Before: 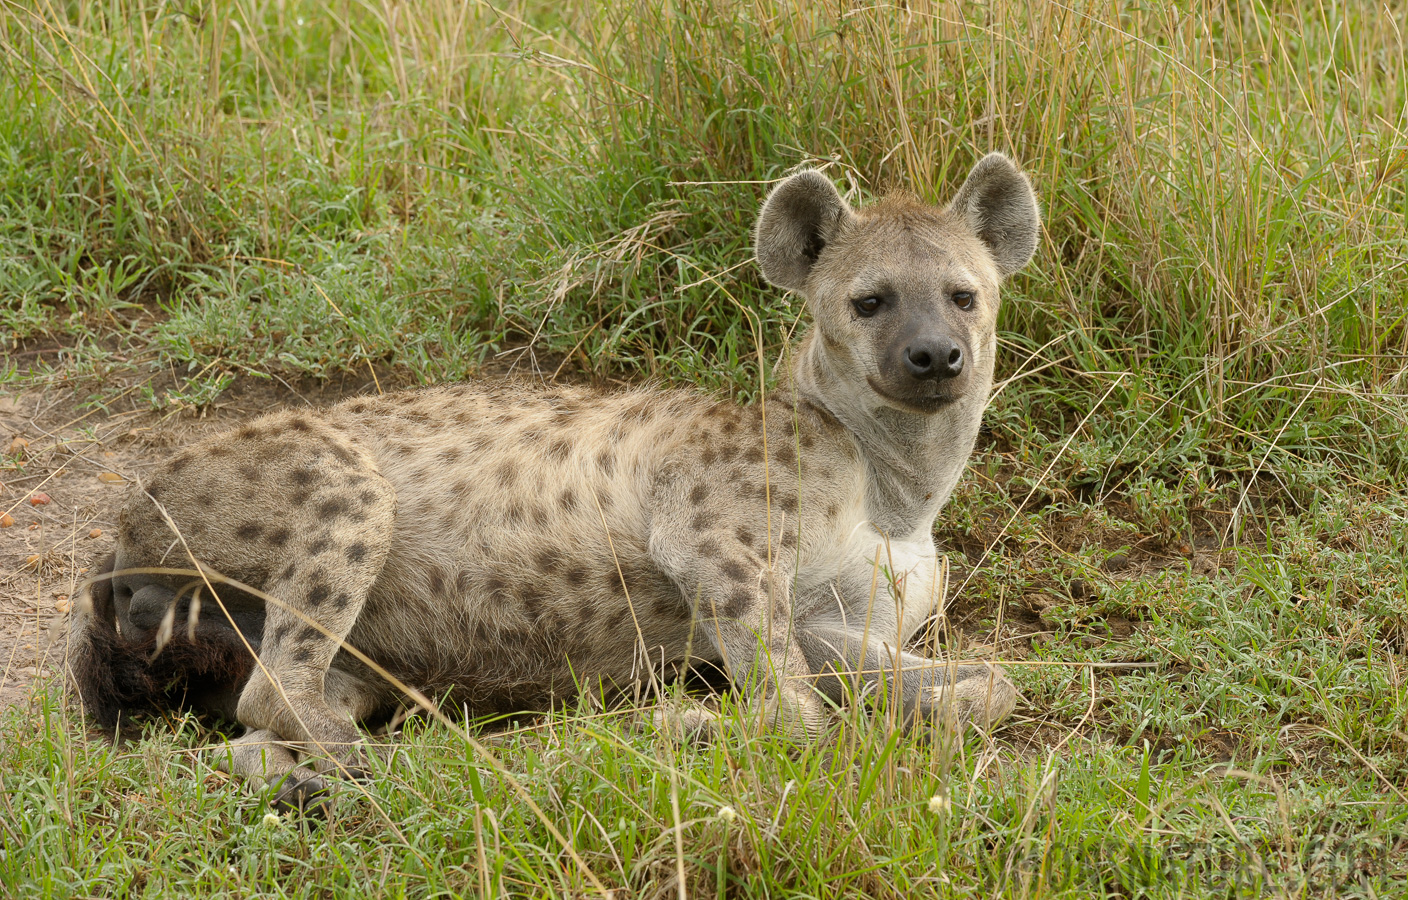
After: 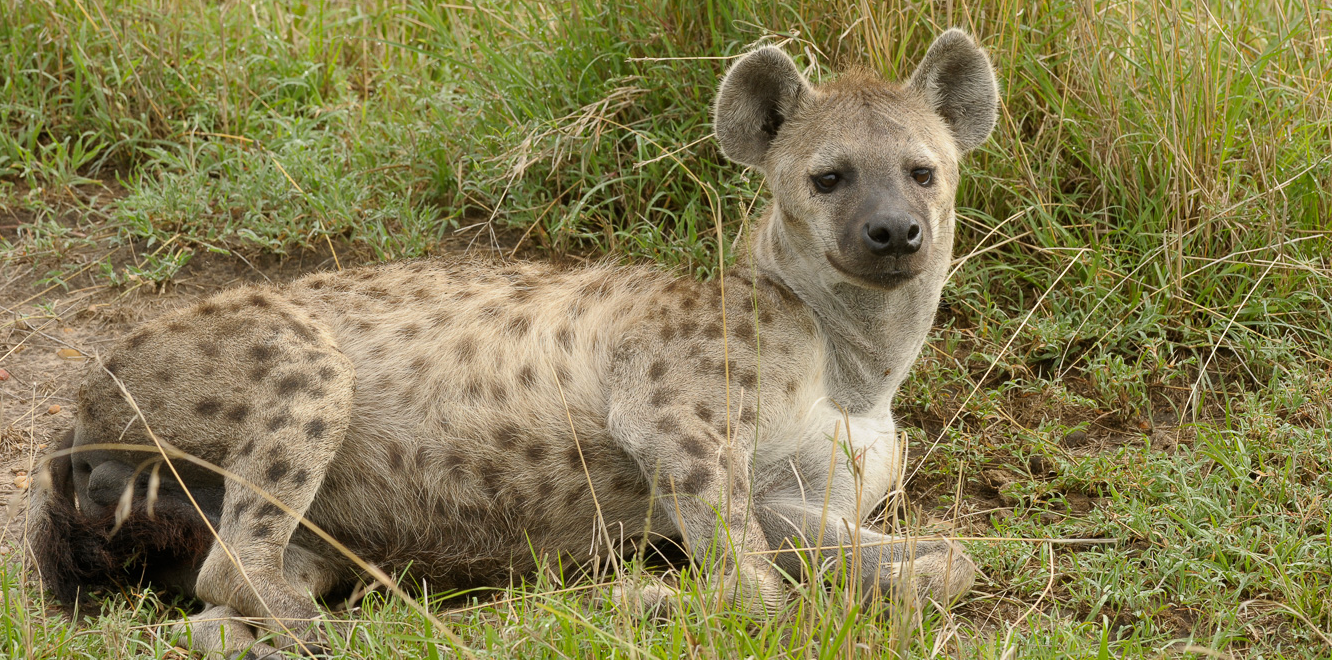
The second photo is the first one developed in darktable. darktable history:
crop and rotate: left 2.938%, top 13.802%, right 2.446%, bottom 12.776%
